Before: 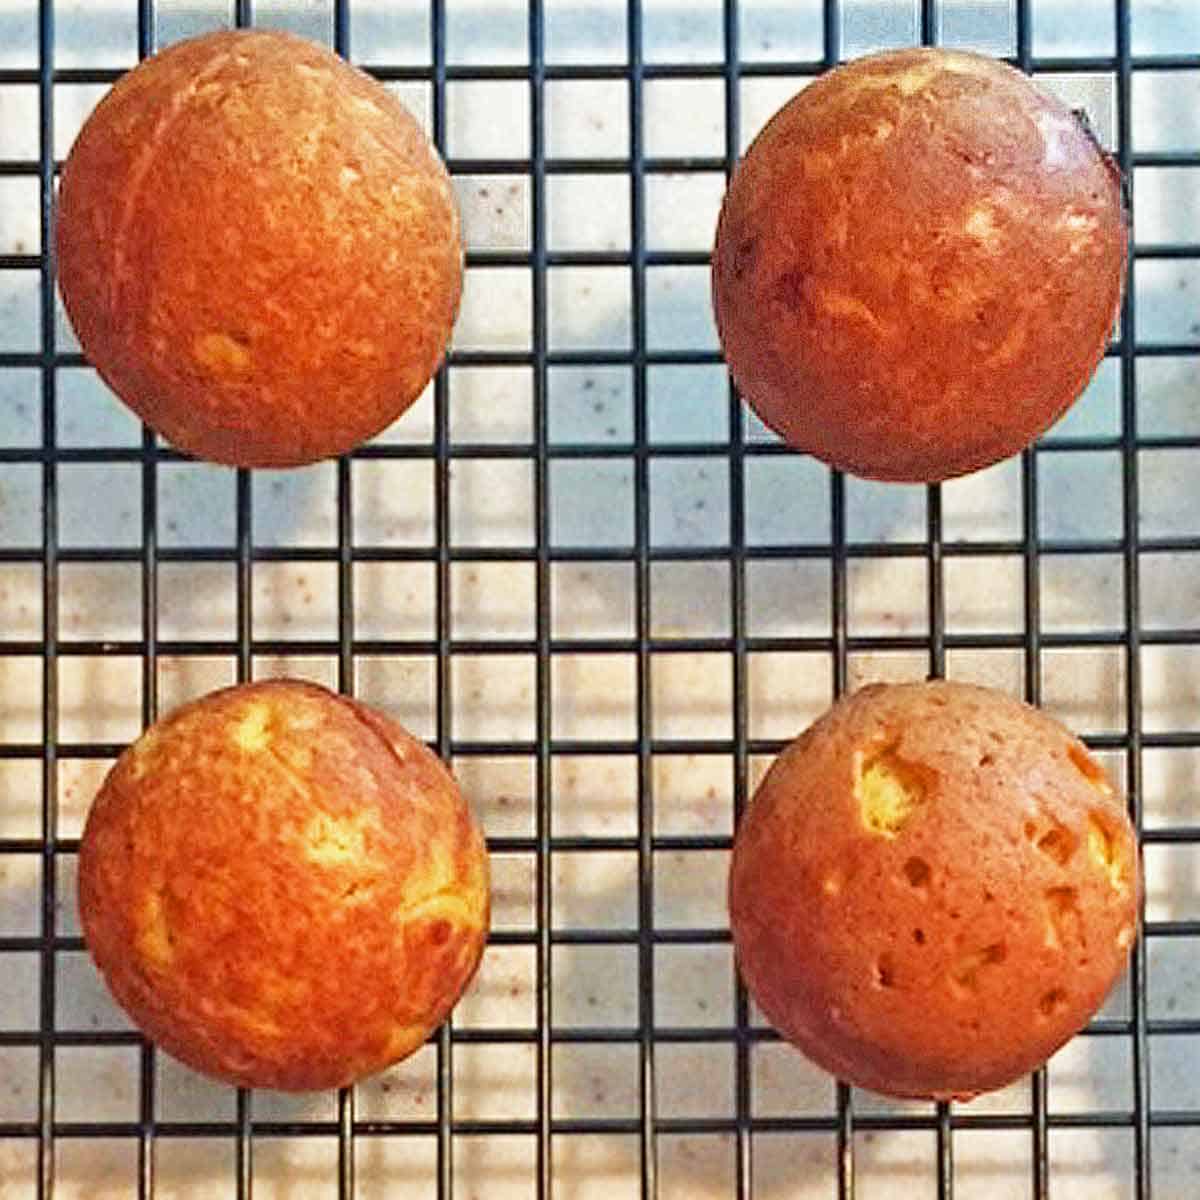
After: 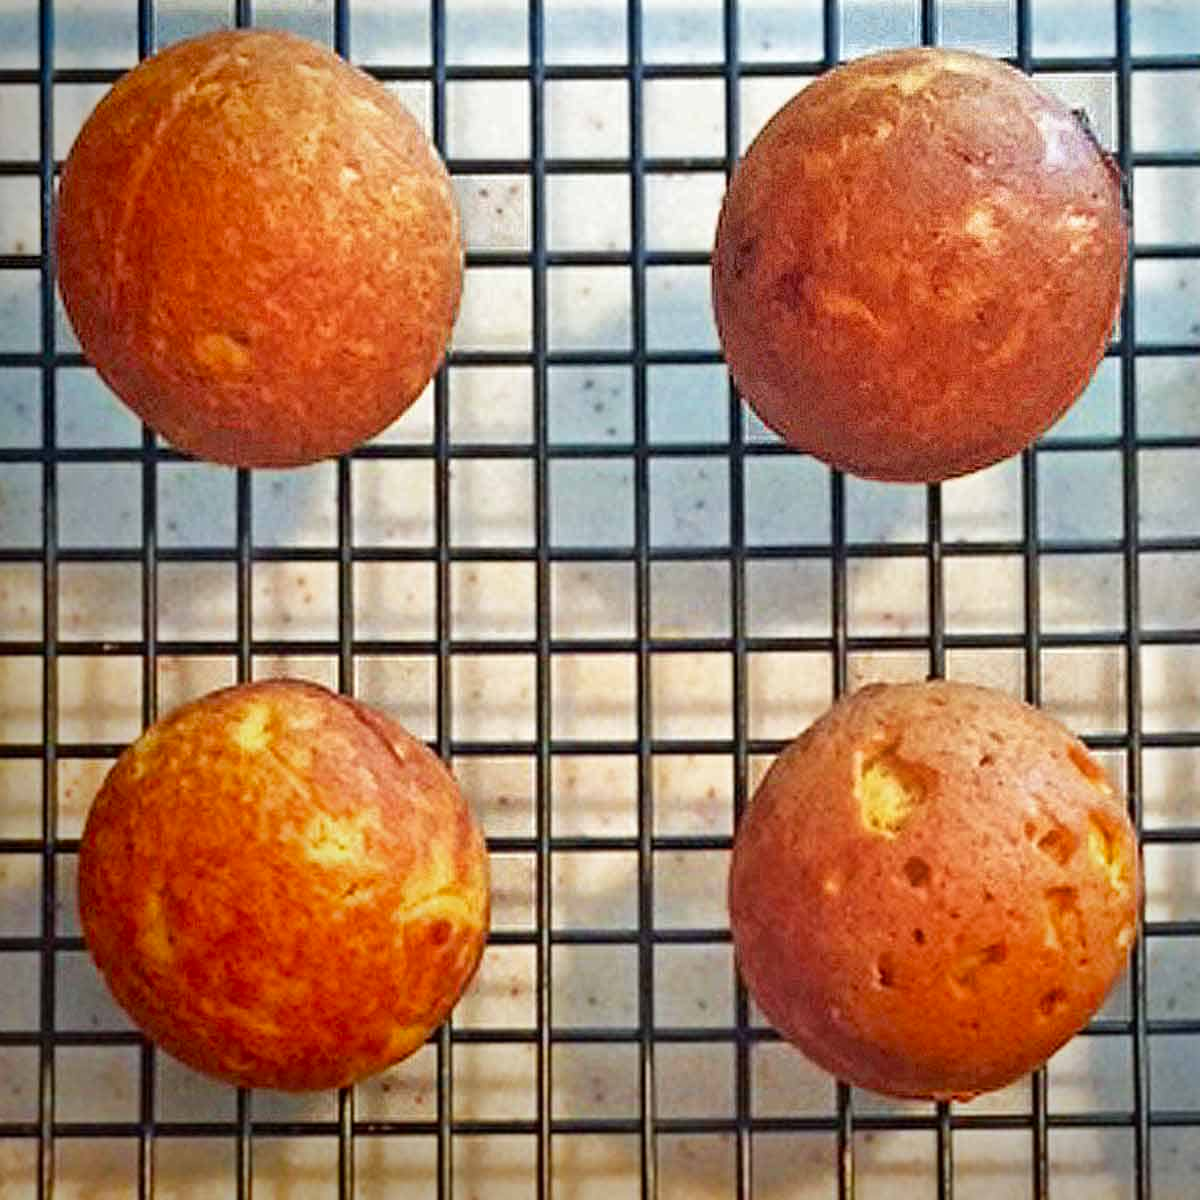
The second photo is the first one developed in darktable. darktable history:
vignetting: saturation 0.376, center (0.219, -0.232), automatic ratio true, unbound false
